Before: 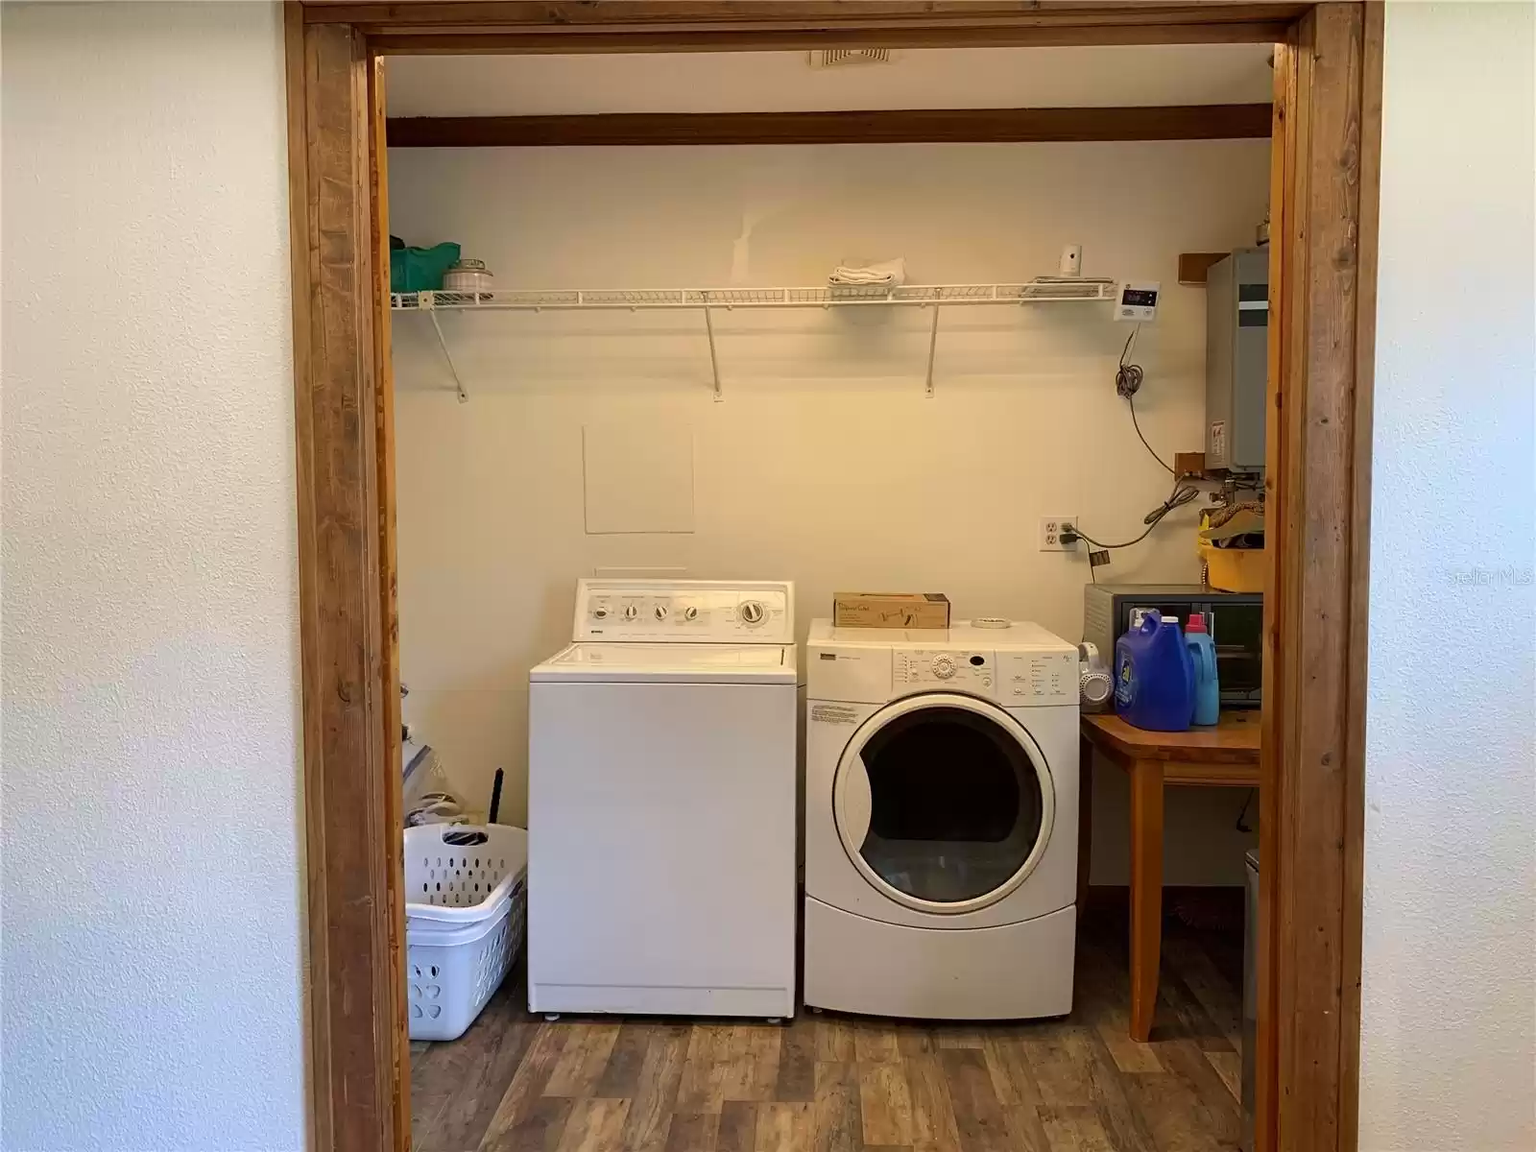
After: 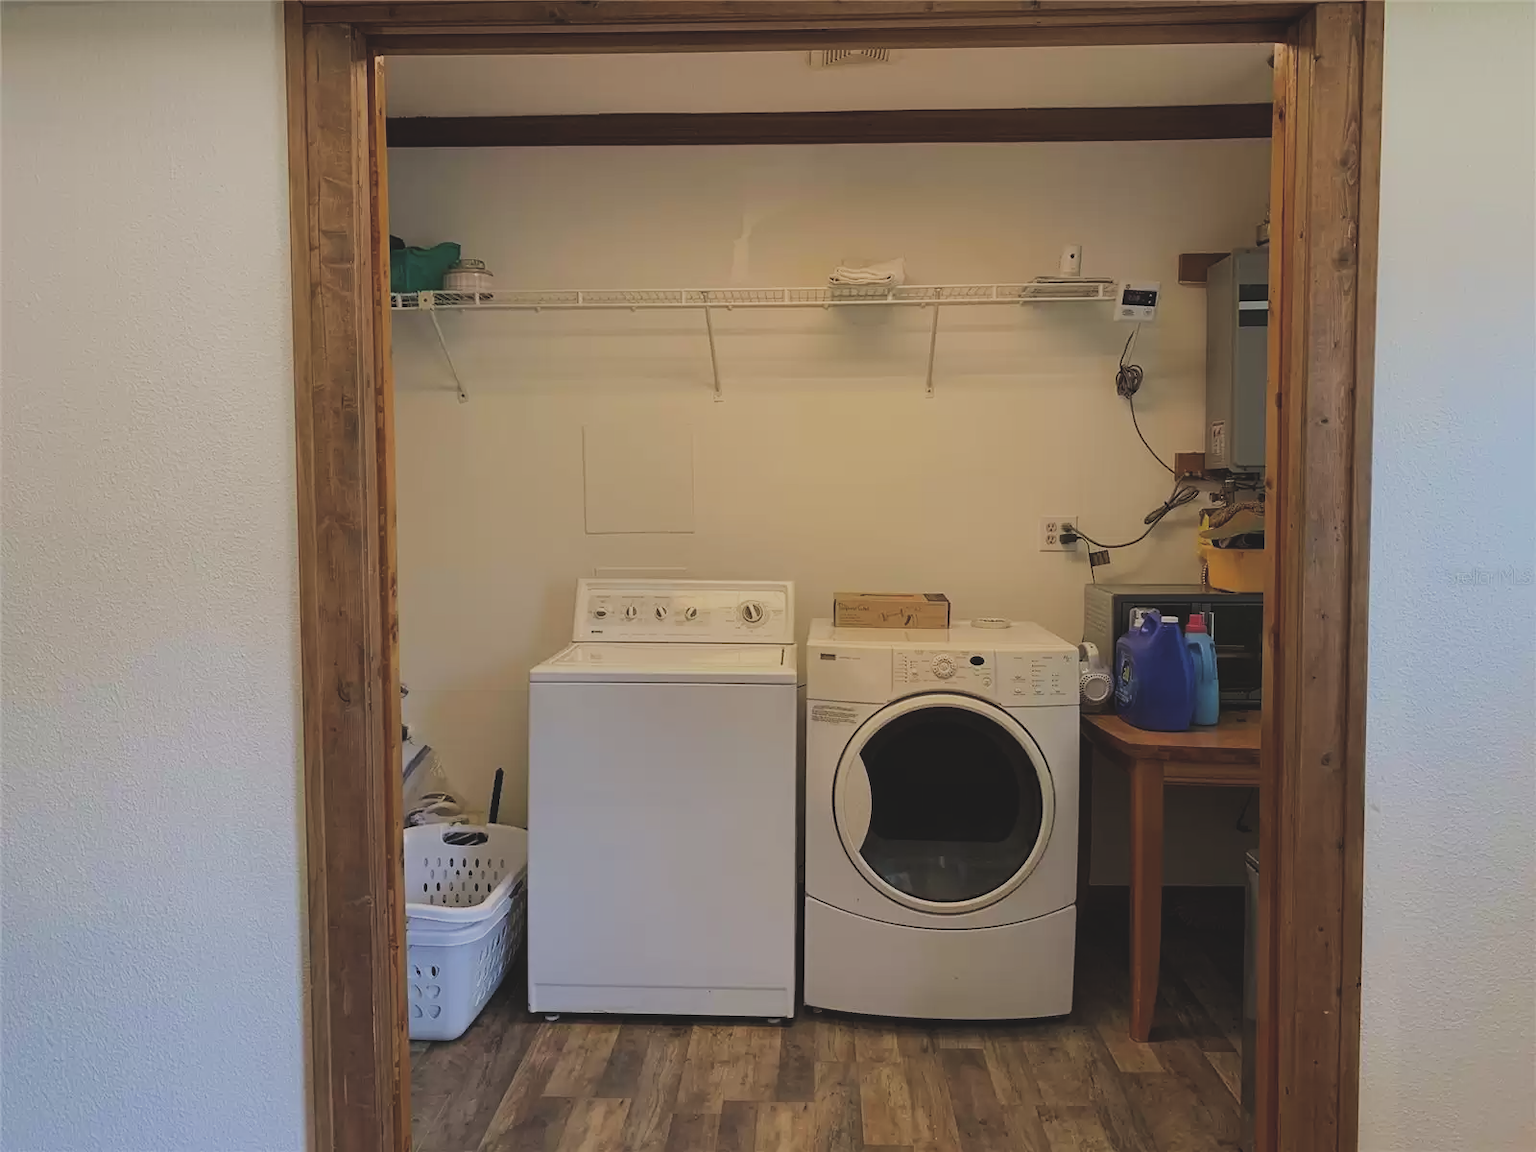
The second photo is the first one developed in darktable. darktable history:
filmic rgb: black relative exposure -7.65 EV, white relative exposure 4.56 EV, hardness 3.61, contrast 1.053
exposure: black level correction -0.034, exposure -0.495 EV, compensate highlight preservation false
